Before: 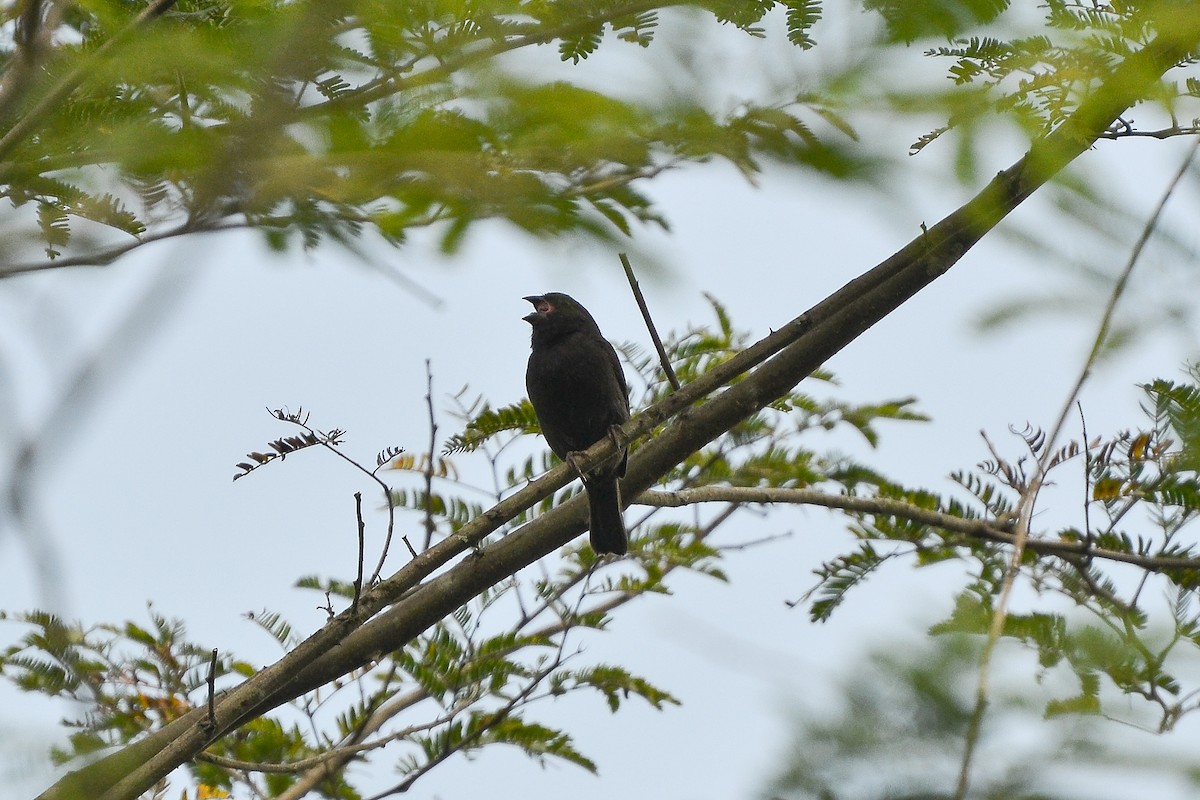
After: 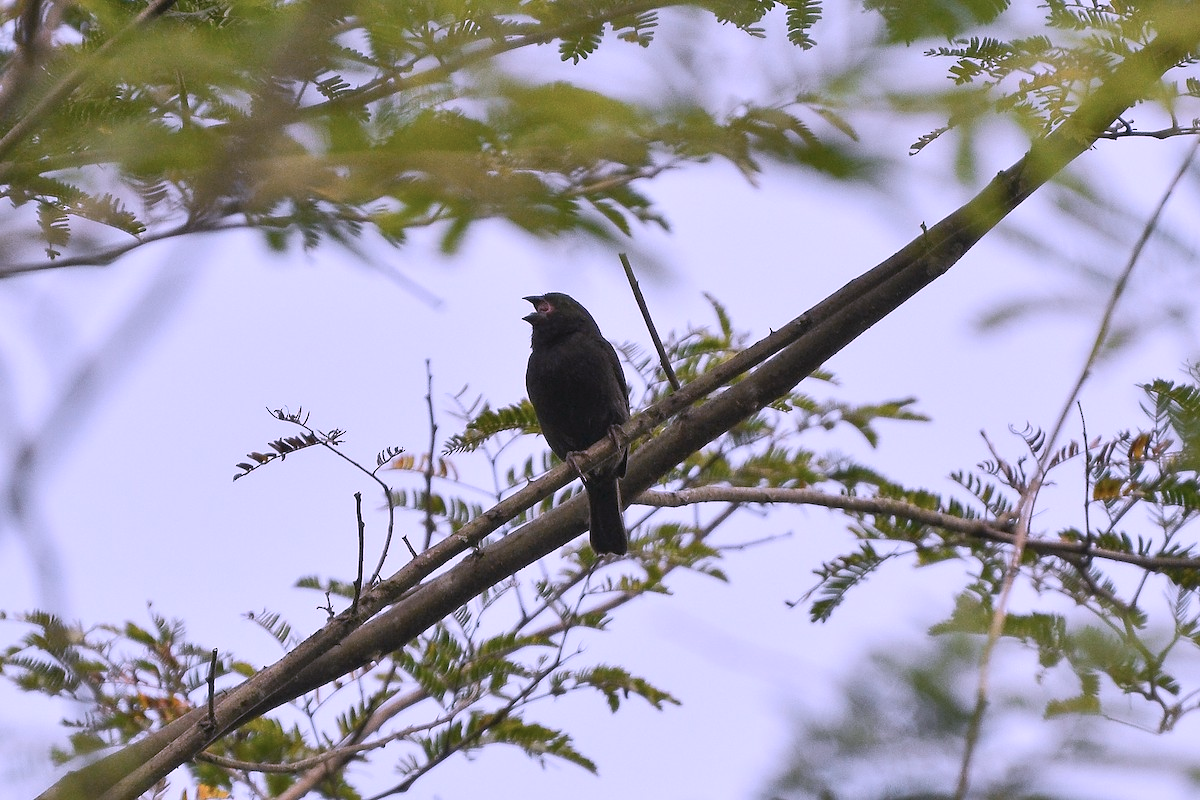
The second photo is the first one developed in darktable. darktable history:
color correction: highlights a* 15.04, highlights b* -25.06
